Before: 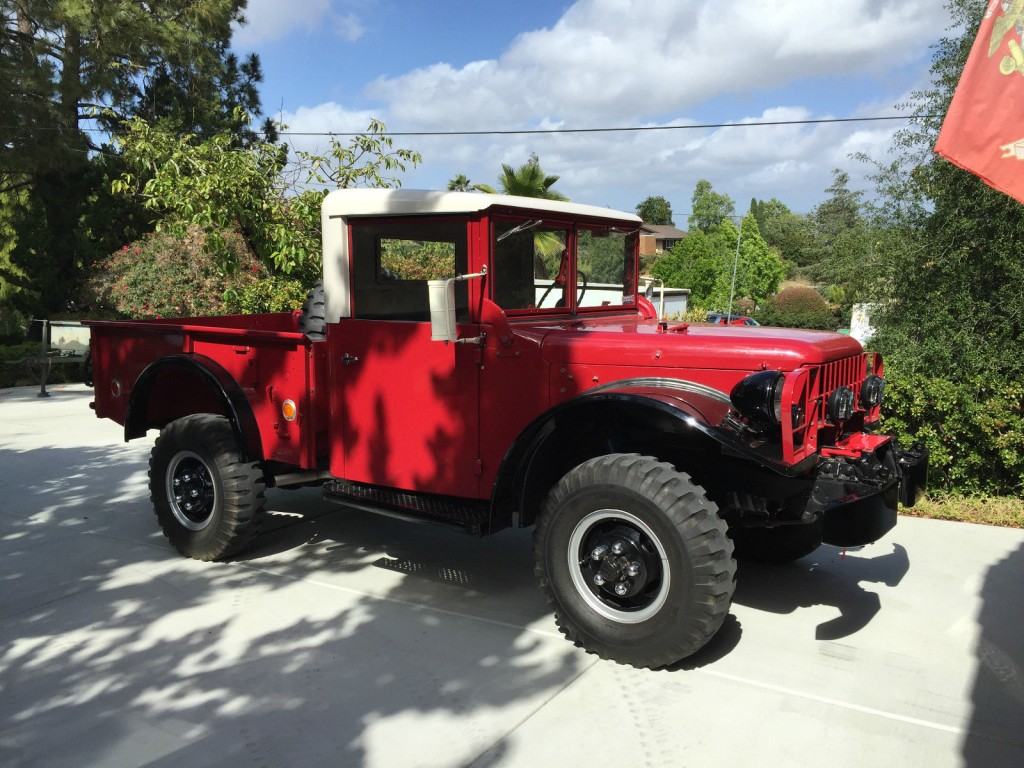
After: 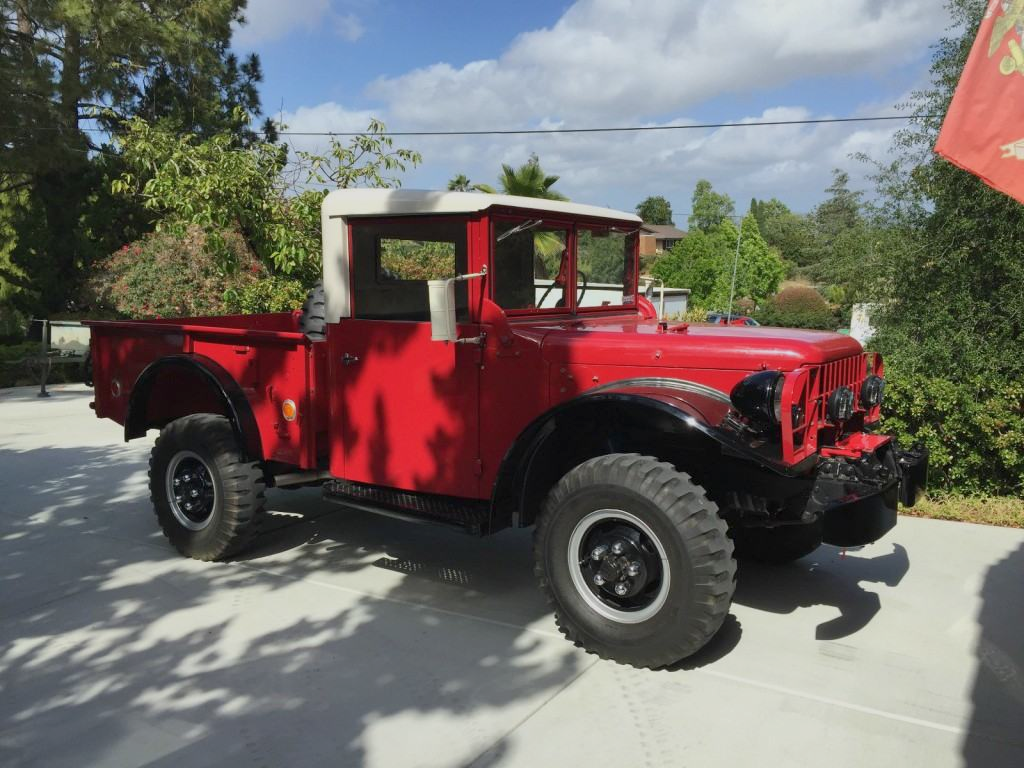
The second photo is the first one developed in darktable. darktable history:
exposure: exposure -0.116 EV, compensate exposure bias true, compensate highlight preservation false
color balance rgb: perceptual saturation grading › global saturation -0.31%, global vibrance -8%, contrast -13%, saturation formula JzAzBz (2021)
